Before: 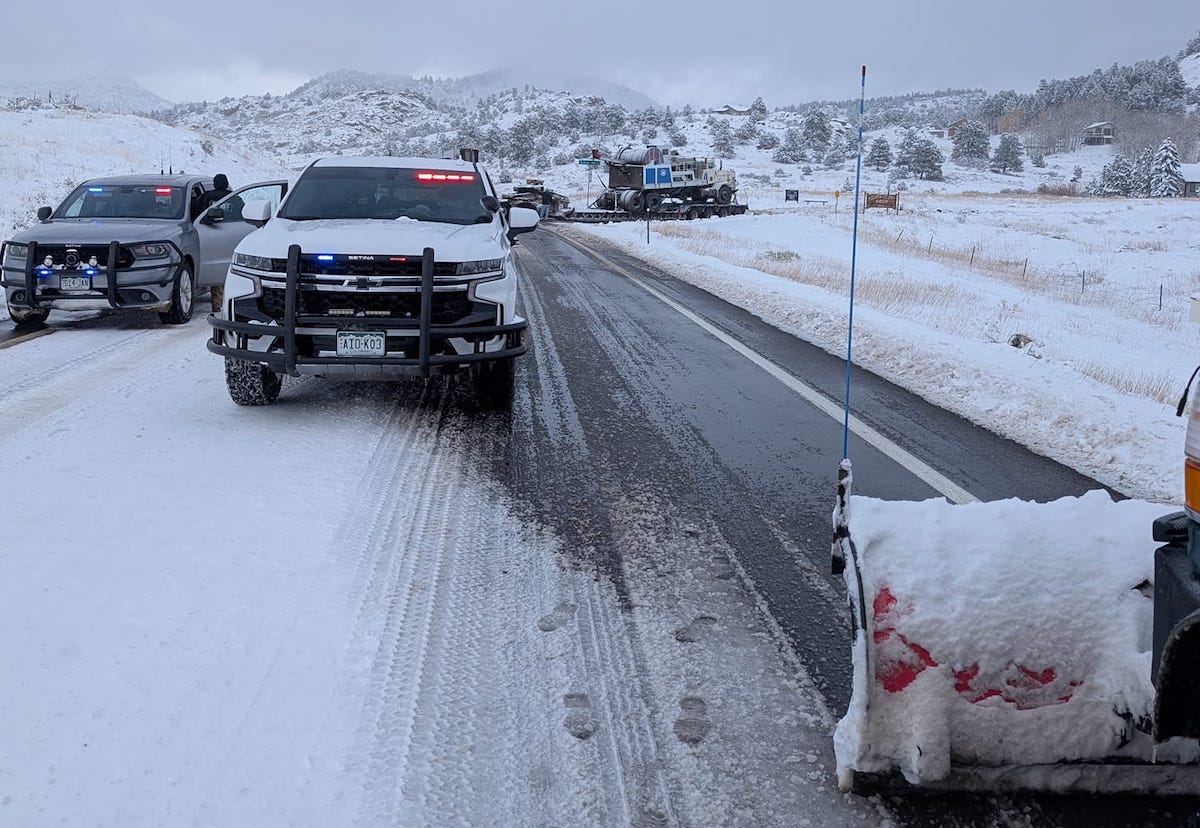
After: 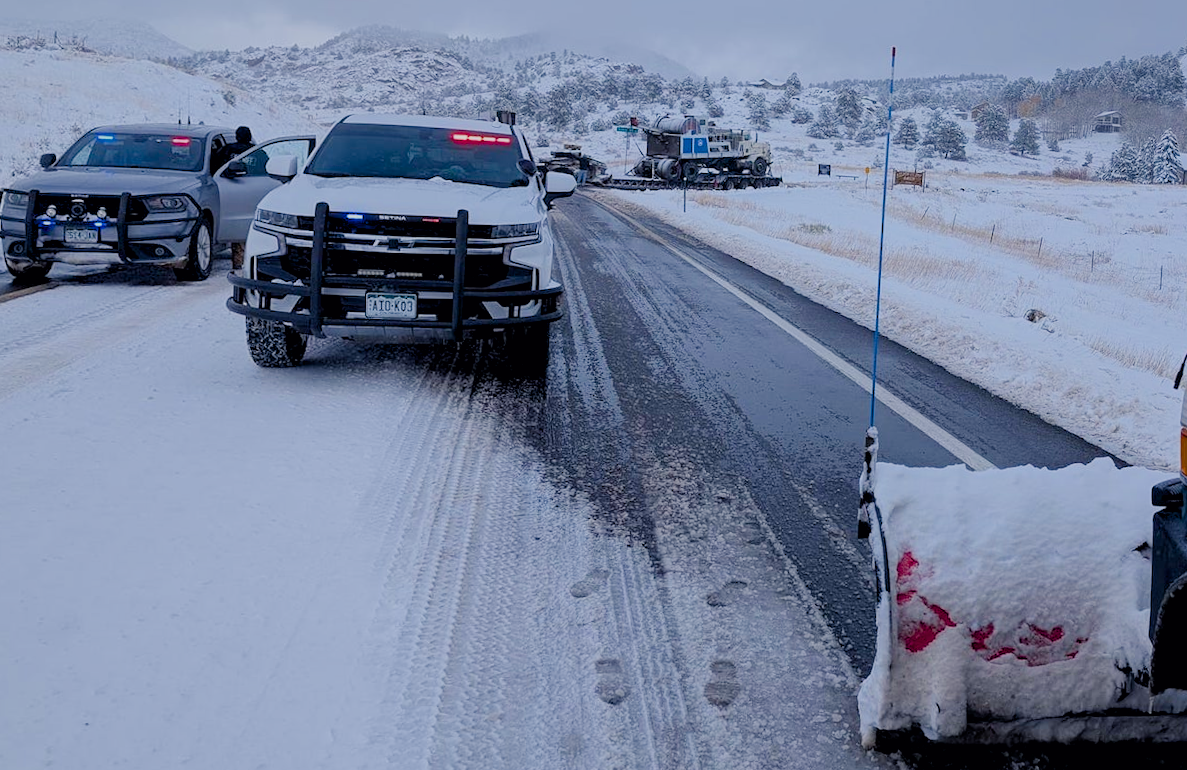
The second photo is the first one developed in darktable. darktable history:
filmic rgb: black relative exposure -7.65 EV, white relative exposure 4.56 EV, hardness 3.61, color science v6 (2022)
shadows and highlights: radius 337.17, shadows 29.01, soften with gaussian
color balance rgb: shadows lift › chroma 1%, shadows lift › hue 240.84°, highlights gain › chroma 2%, highlights gain › hue 73.2°, global offset › luminance -0.5%, perceptual saturation grading › global saturation 20%, perceptual saturation grading › highlights -25%, perceptual saturation grading › shadows 50%, global vibrance 15%
white balance: red 0.974, blue 1.044
rotate and perspective: rotation 0.679°, lens shift (horizontal) 0.136, crop left 0.009, crop right 0.991, crop top 0.078, crop bottom 0.95
